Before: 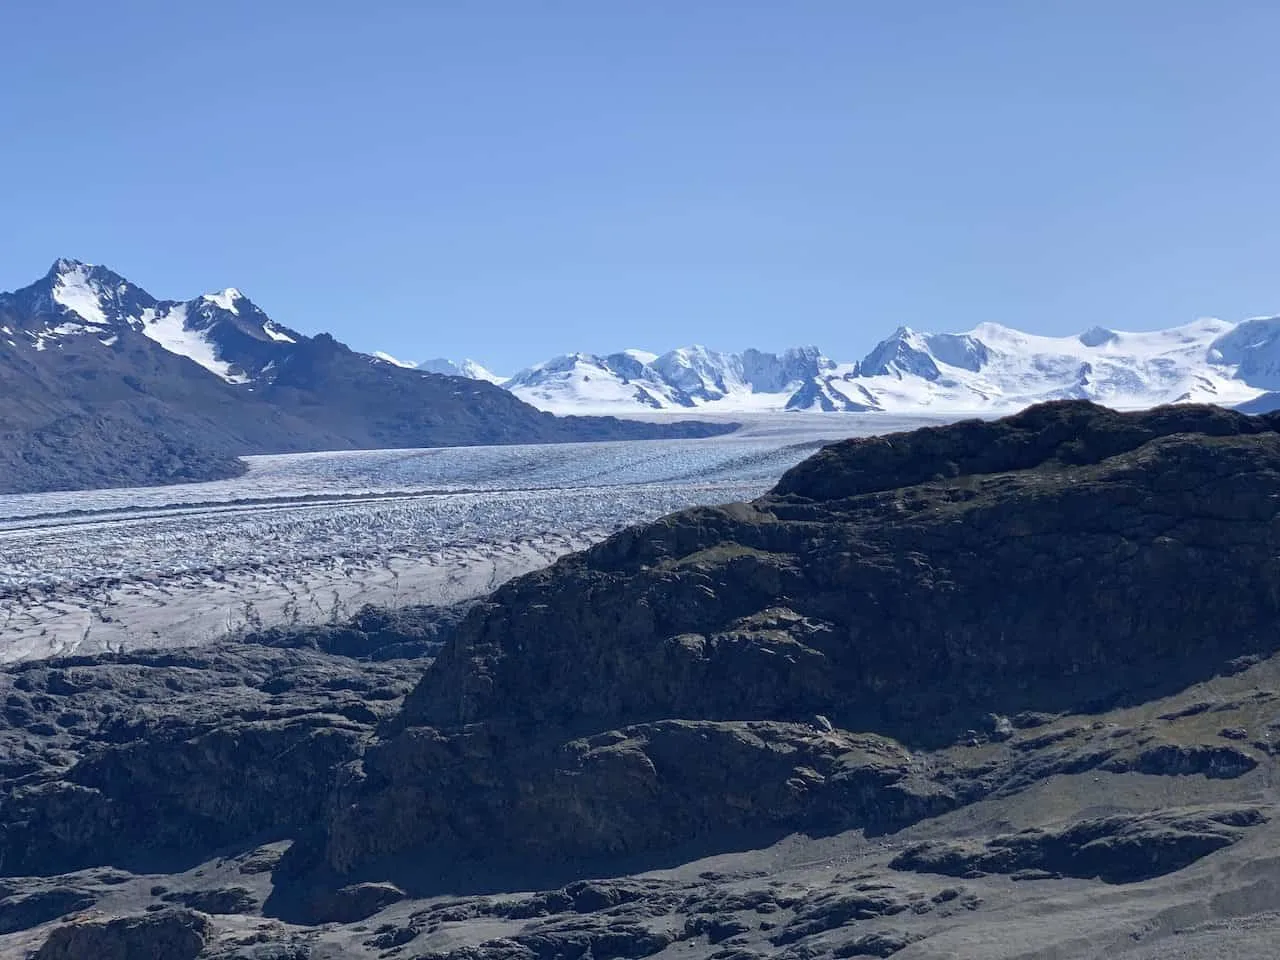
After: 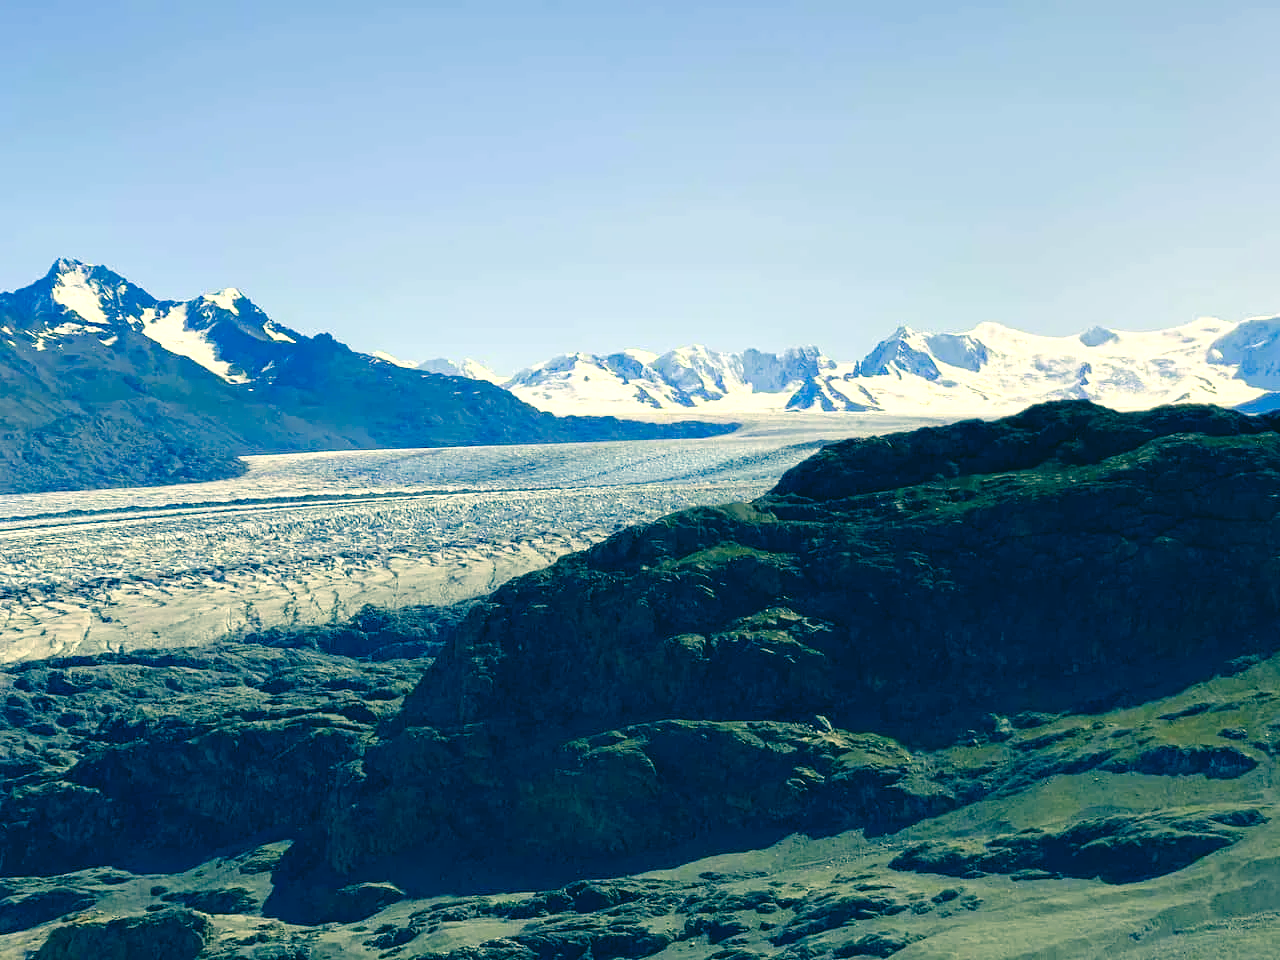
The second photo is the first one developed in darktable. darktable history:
color balance rgb: power › hue 71.81°, perceptual saturation grading › global saturation 56.3%, perceptual saturation grading › highlights -50%, perceptual saturation grading › mid-tones 40.106%, perceptual saturation grading › shadows 30.95%
color correction: highlights a* 2.02, highlights b* 34.05, shadows a* -37.27, shadows b* -6.15
tone equalizer: -8 EV -0.772 EV, -7 EV -0.665 EV, -6 EV -0.58 EV, -5 EV -0.369 EV, -3 EV 0.382 EV, -2 EV 0.6 EV, -1 EV 0.684 EV, +0 EV 0.738 EV, mask exposure compensation -0.485 EV
